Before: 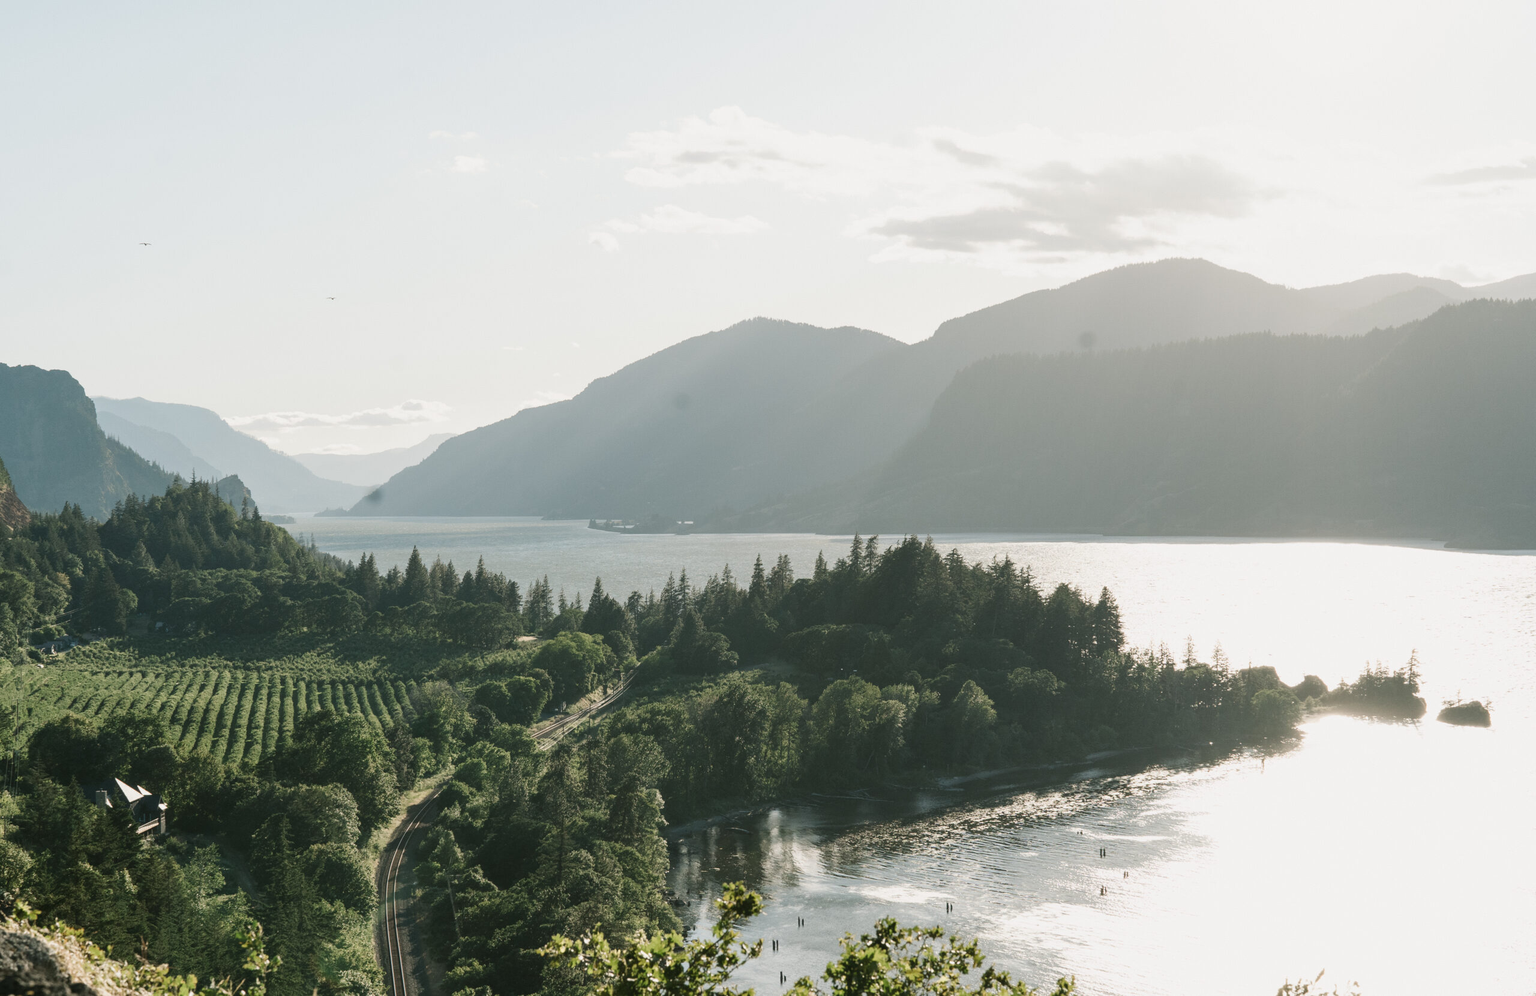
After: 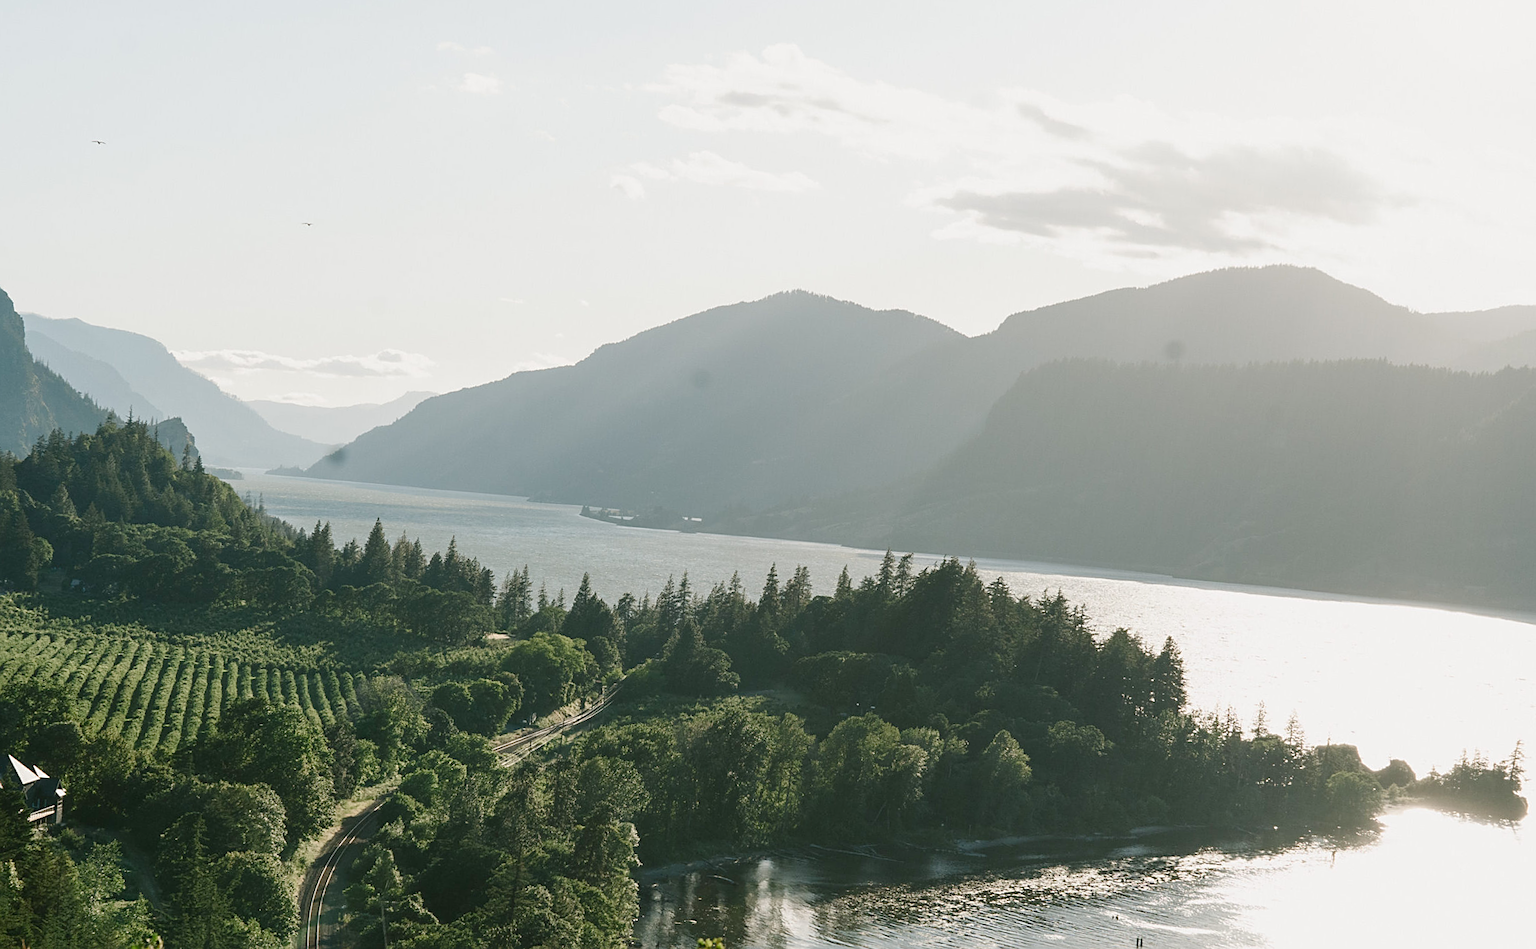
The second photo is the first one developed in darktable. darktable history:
rotate and perspective: rotation 5.12°, automatic cropping off
sharpen: on, module defaults
color balance rgb: perceptual saturation grading › global saturation 20%, perceptual saturation grading › highlights -25%, perceptual saturation grading › shadows 25%
crop: left 7.856%, top 11.836%, right 10.12%, bottom 15.387%
